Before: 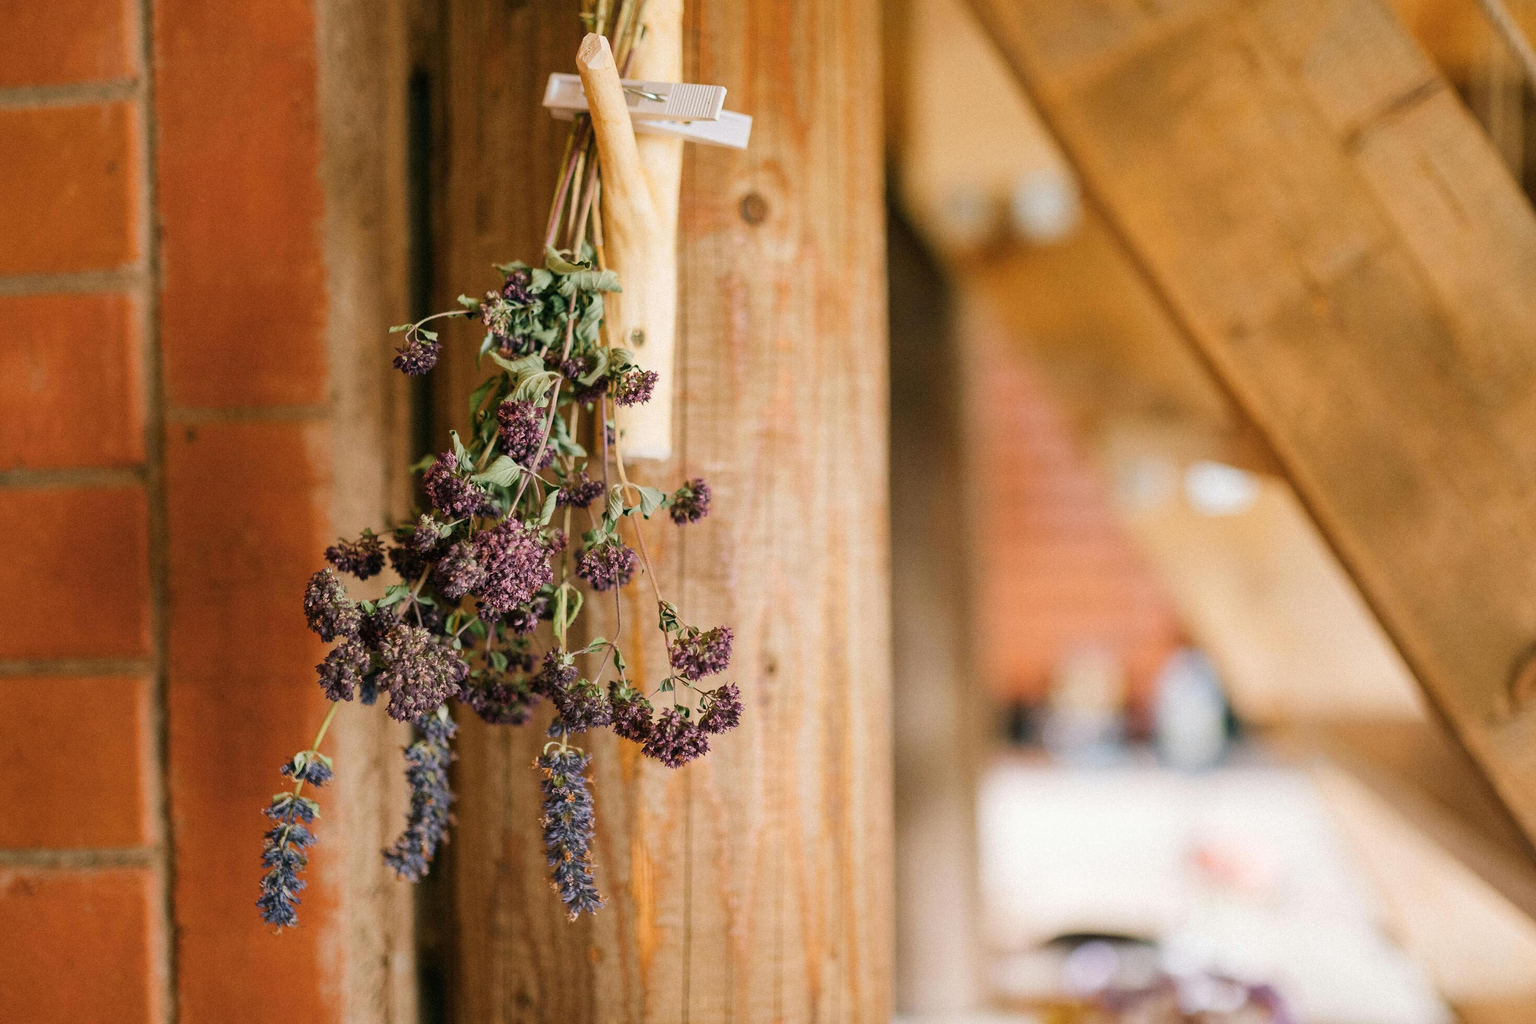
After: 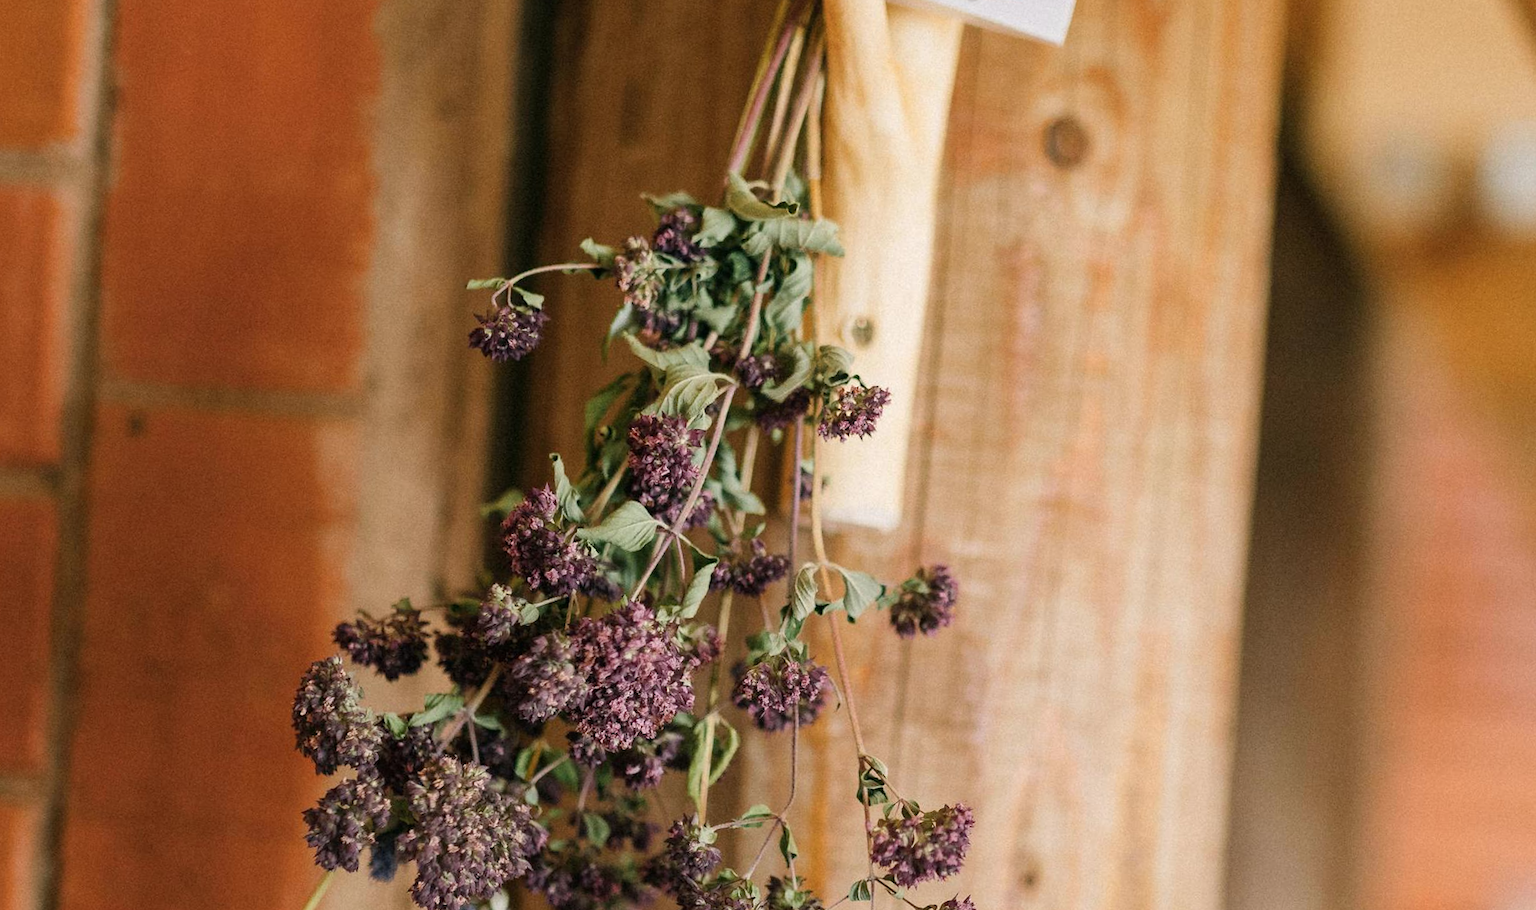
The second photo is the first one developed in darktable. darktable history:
contrast brightness saturation: saturation -0.05
crop and rotate: angle -4.99°, left 2.122%, top 6.945%, right 27.566%, bottom 30.519%
